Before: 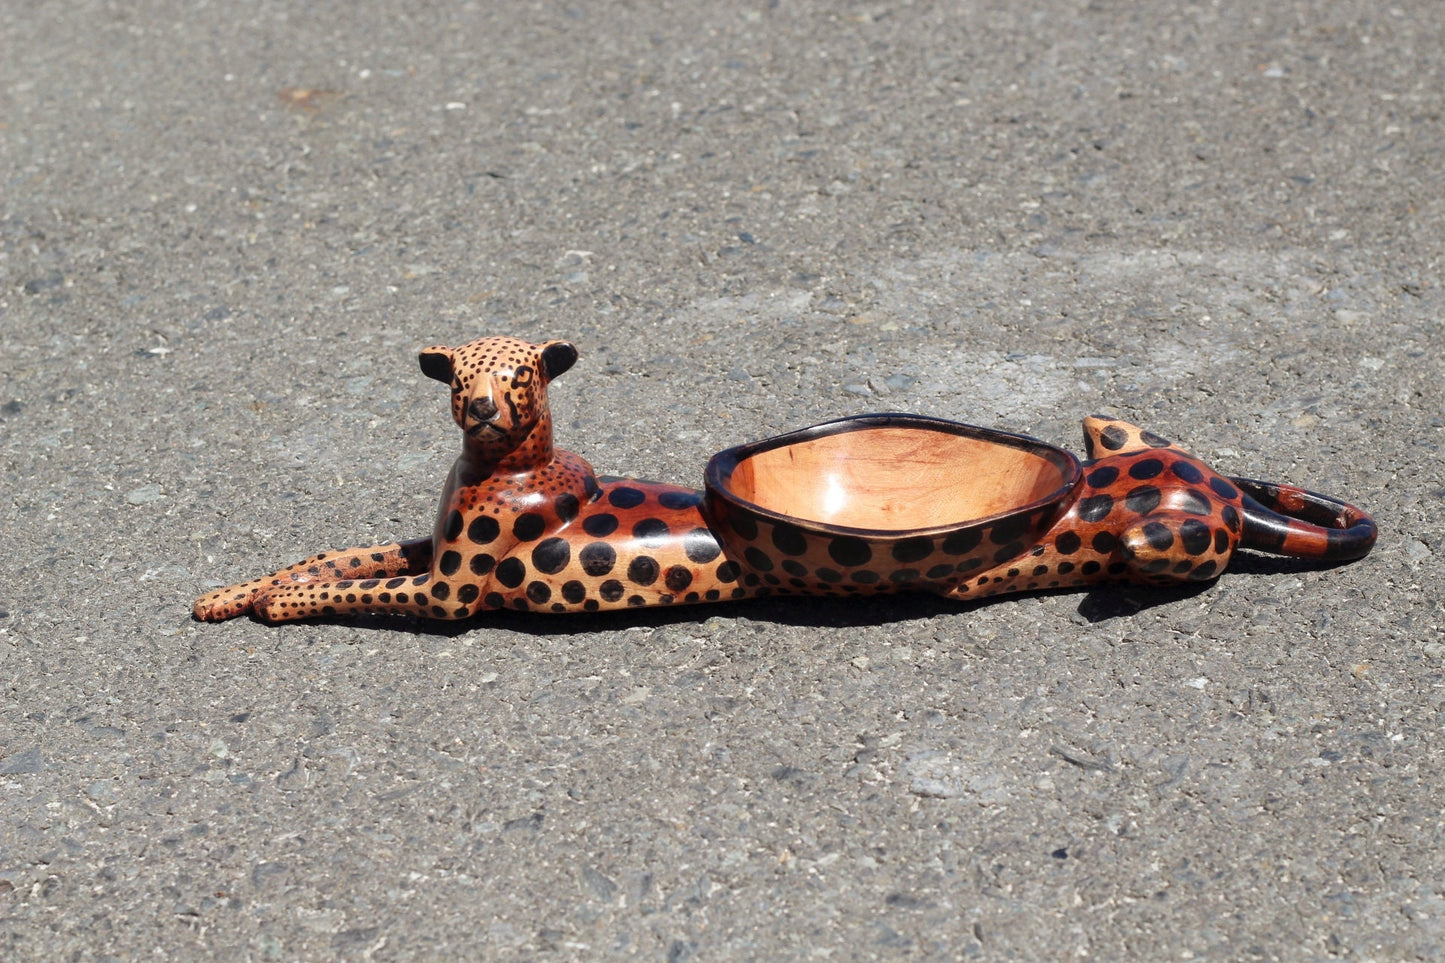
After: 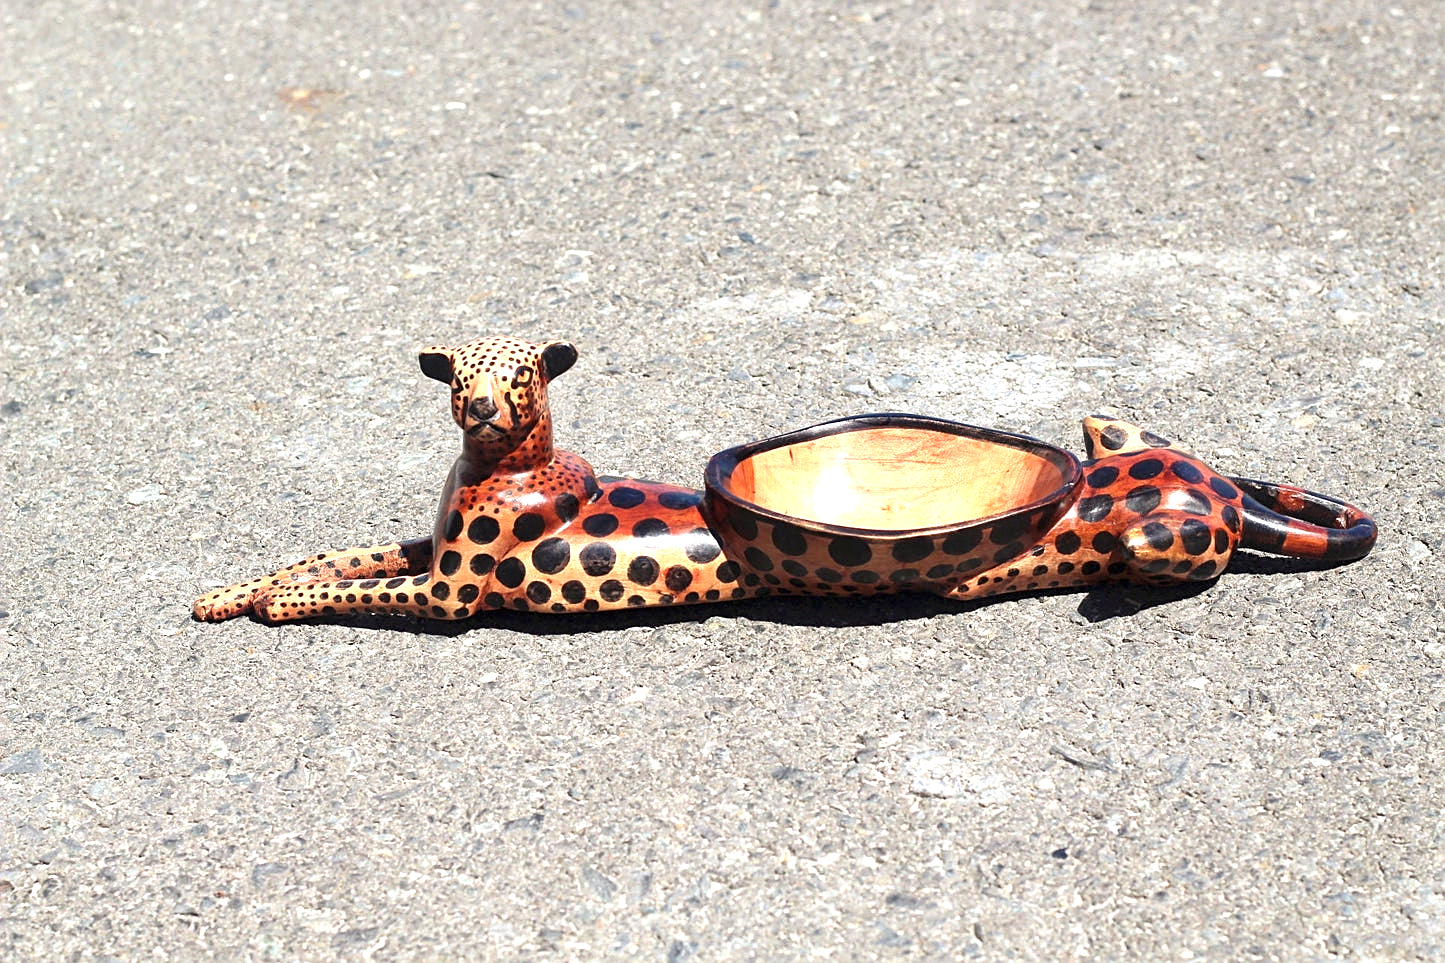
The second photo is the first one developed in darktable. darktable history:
sharpen: on, module defaults
exposure: exposure 1 EV, compensate highlight preservation false
